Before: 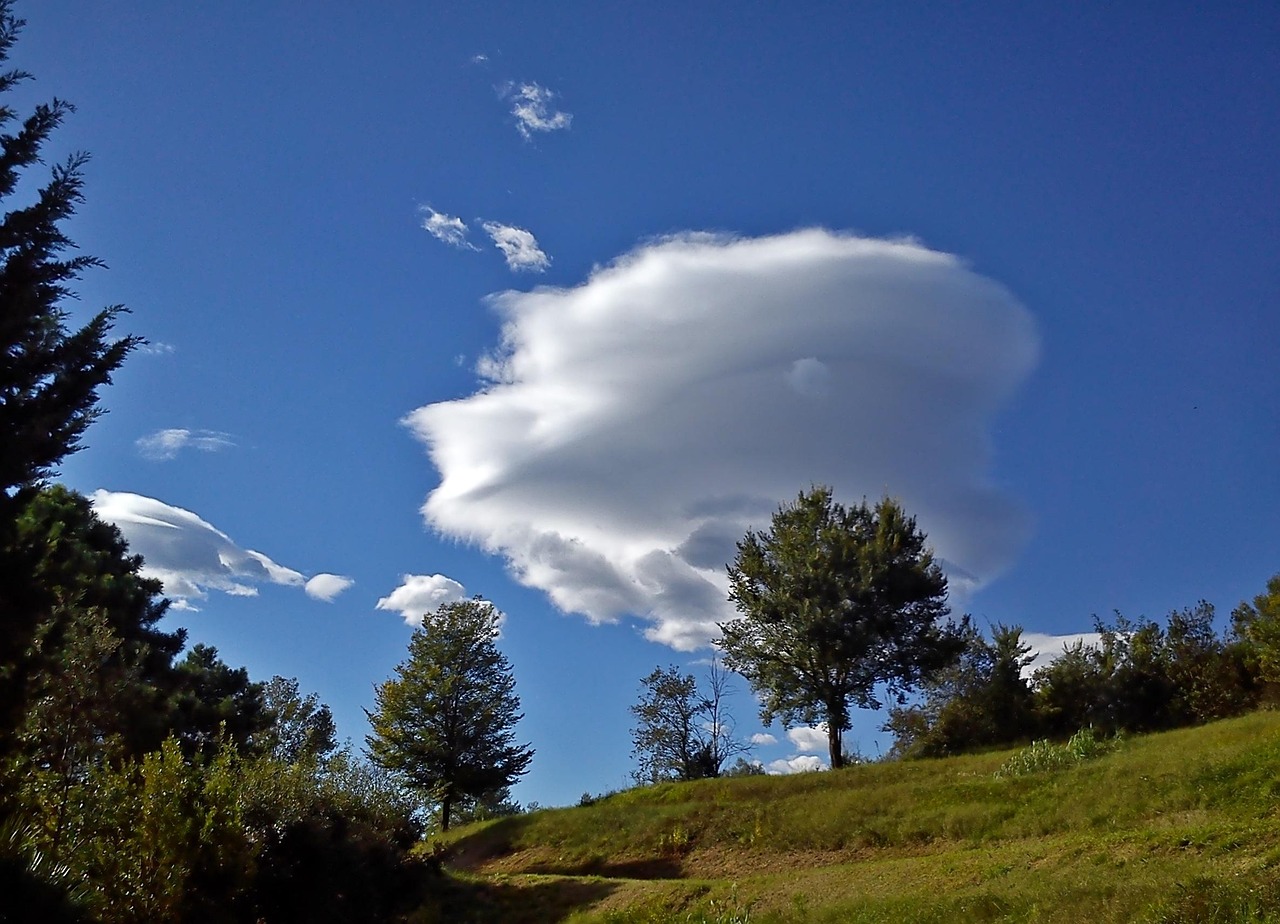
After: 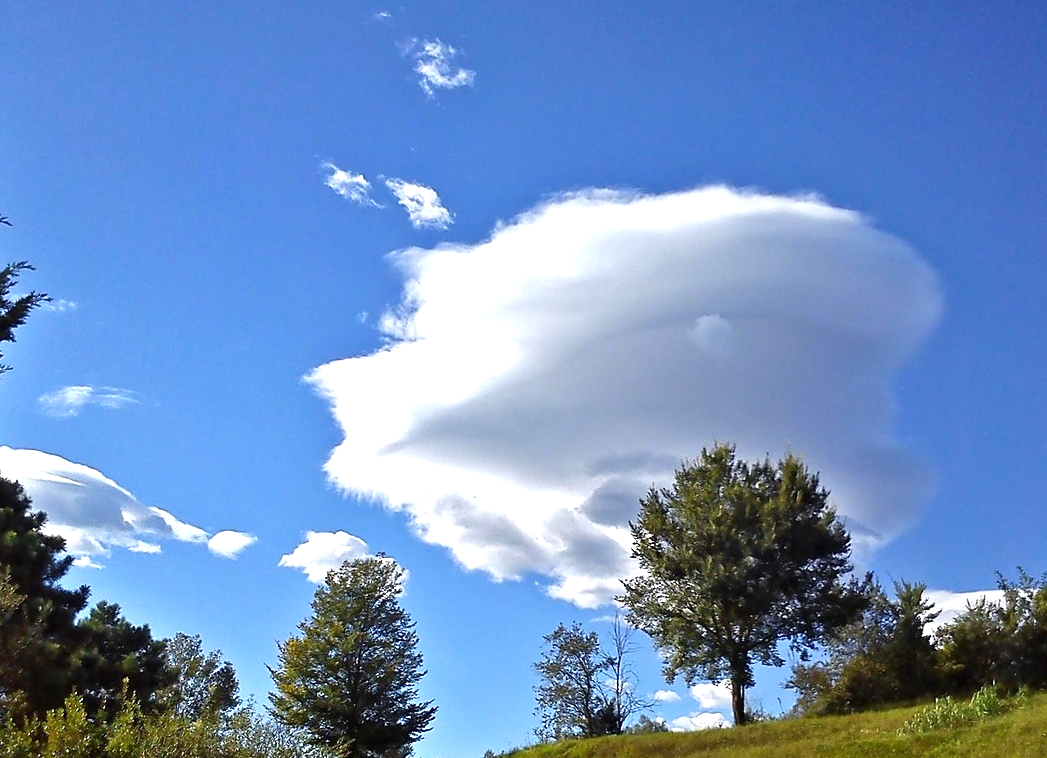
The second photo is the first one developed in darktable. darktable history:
crop and rotate: left 7.582%, top 4.676%, right 10.601%, bottom 13.238%
exposure: black level correction 0, exposure 1 EV, compensate highlight preservation false
